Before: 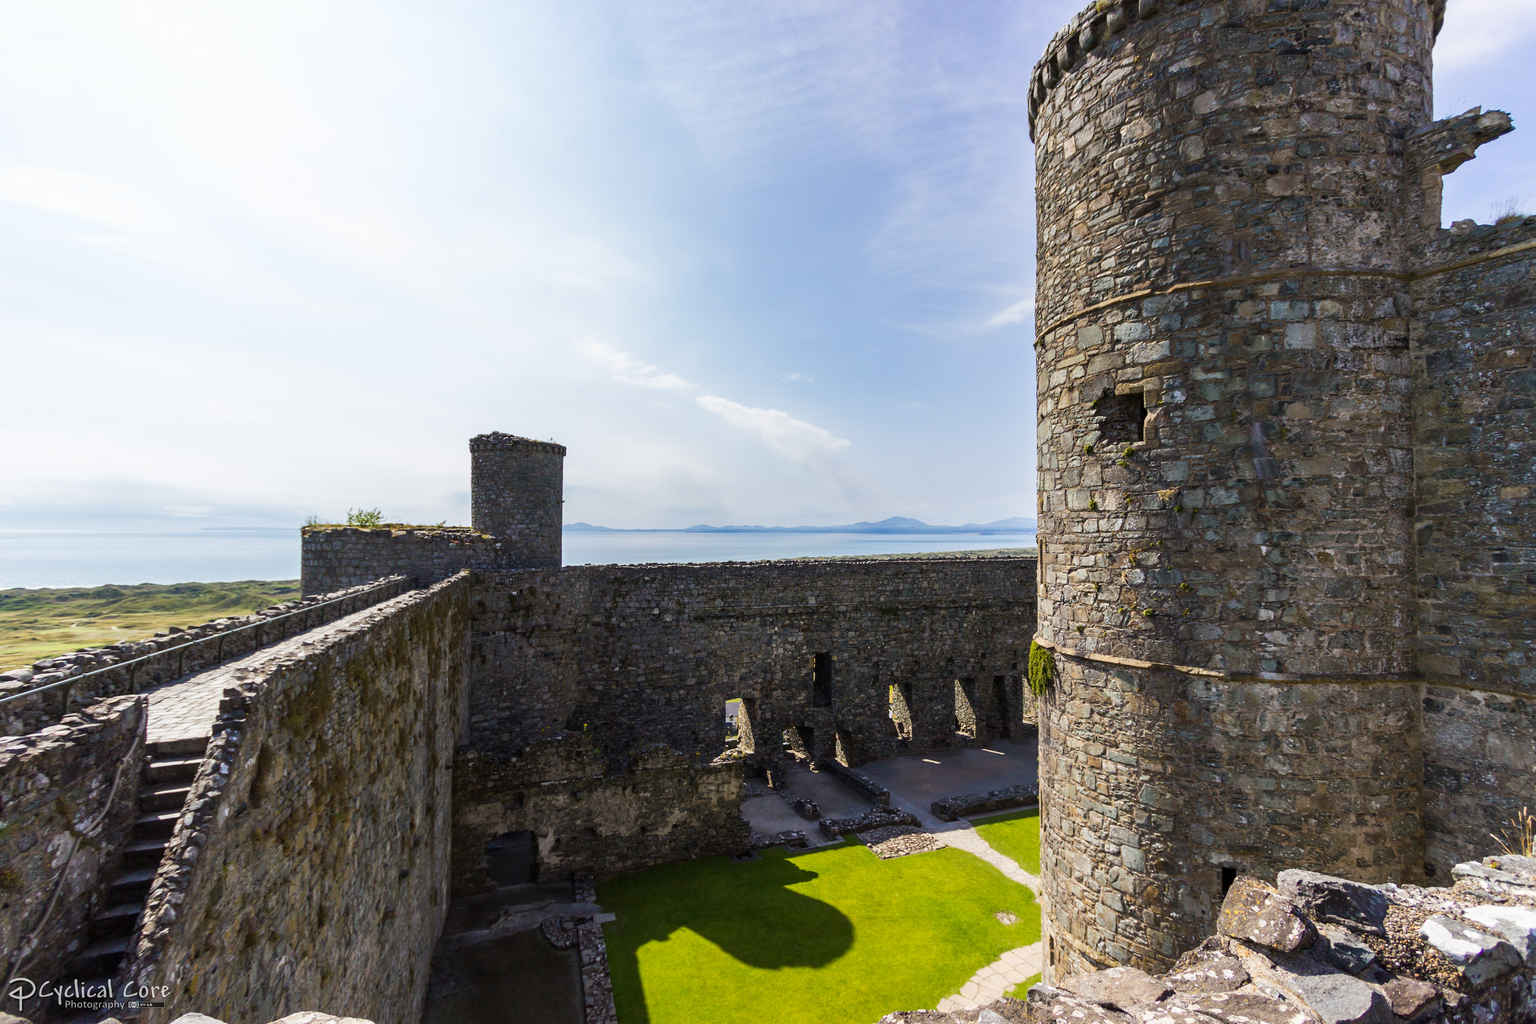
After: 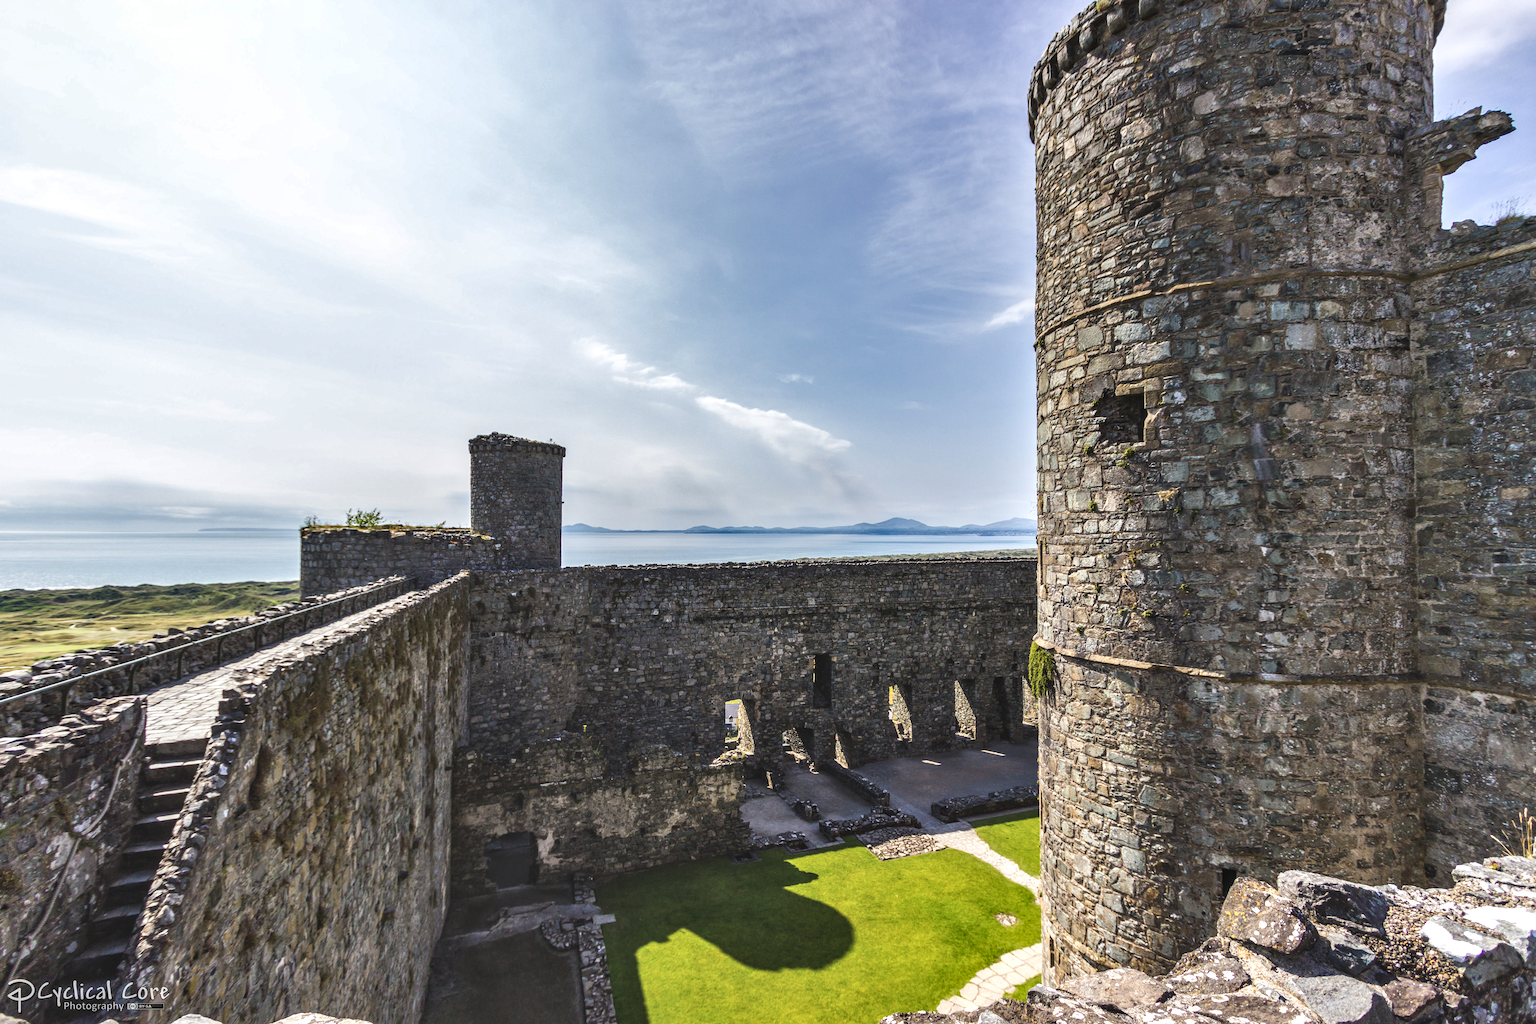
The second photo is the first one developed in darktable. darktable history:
exposure: black level correction -0.016, compensate highlight preservation false
crop: left 0.102%
local contrast: detail 156%
shadows and highlights: soften with gaussian
